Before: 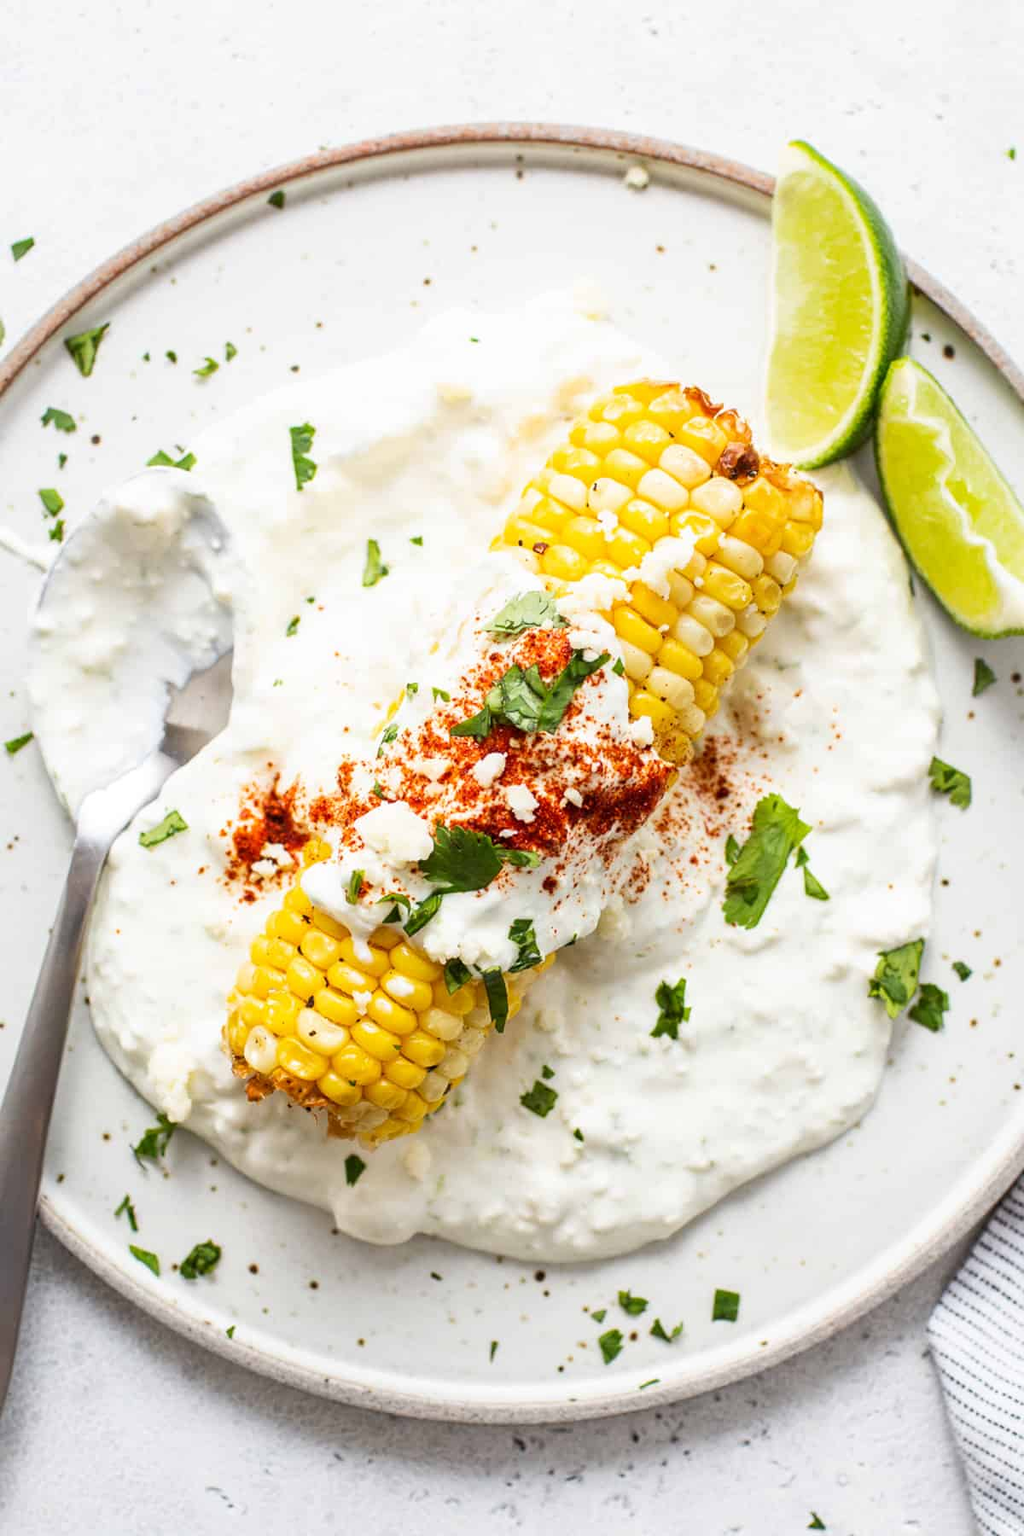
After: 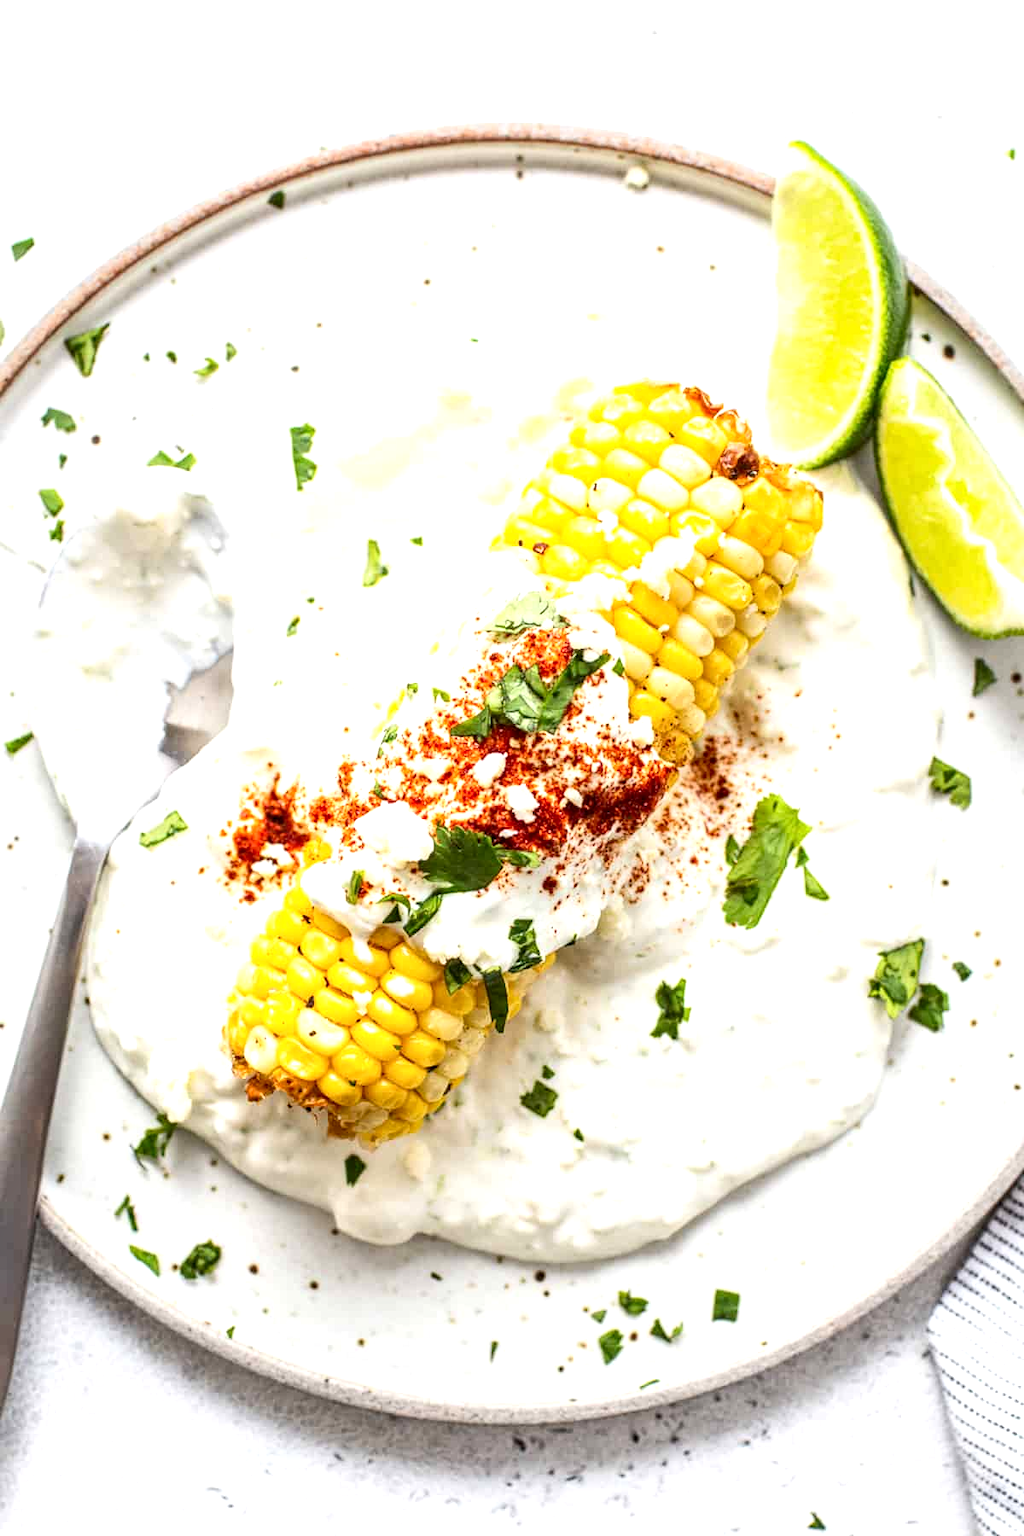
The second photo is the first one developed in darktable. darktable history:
exposure: black level correction 0.001, exposure 0.498 EV, compensate highlight preservation false
contrast brightness saturation: contrast 0.136
local contrast: detail 130%
